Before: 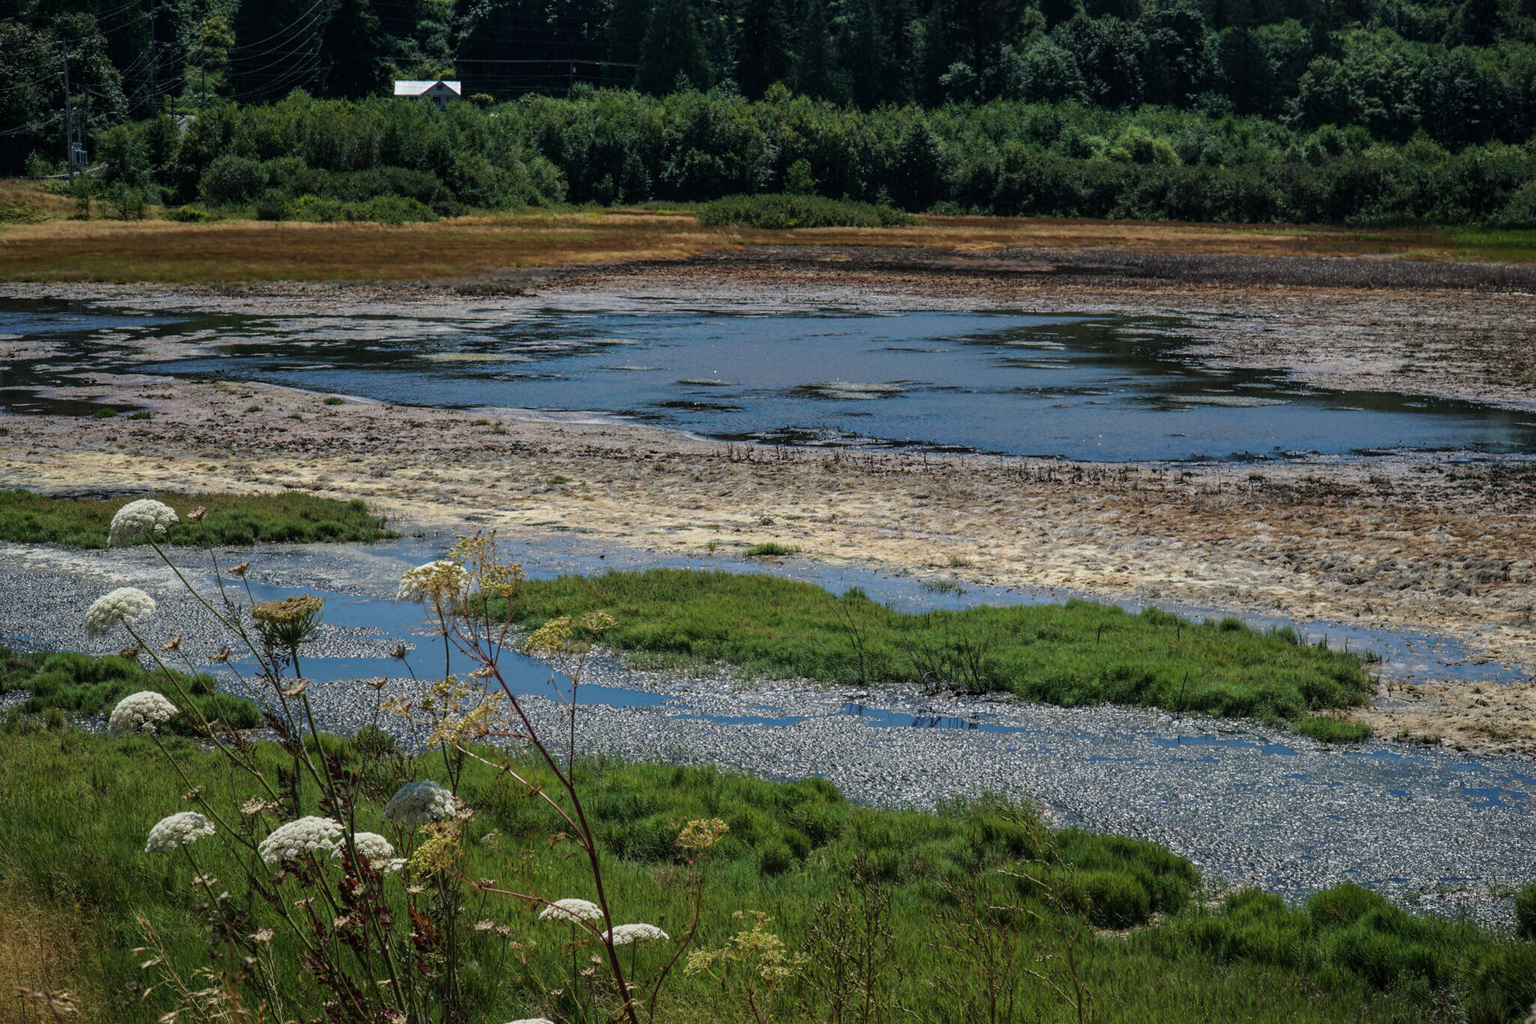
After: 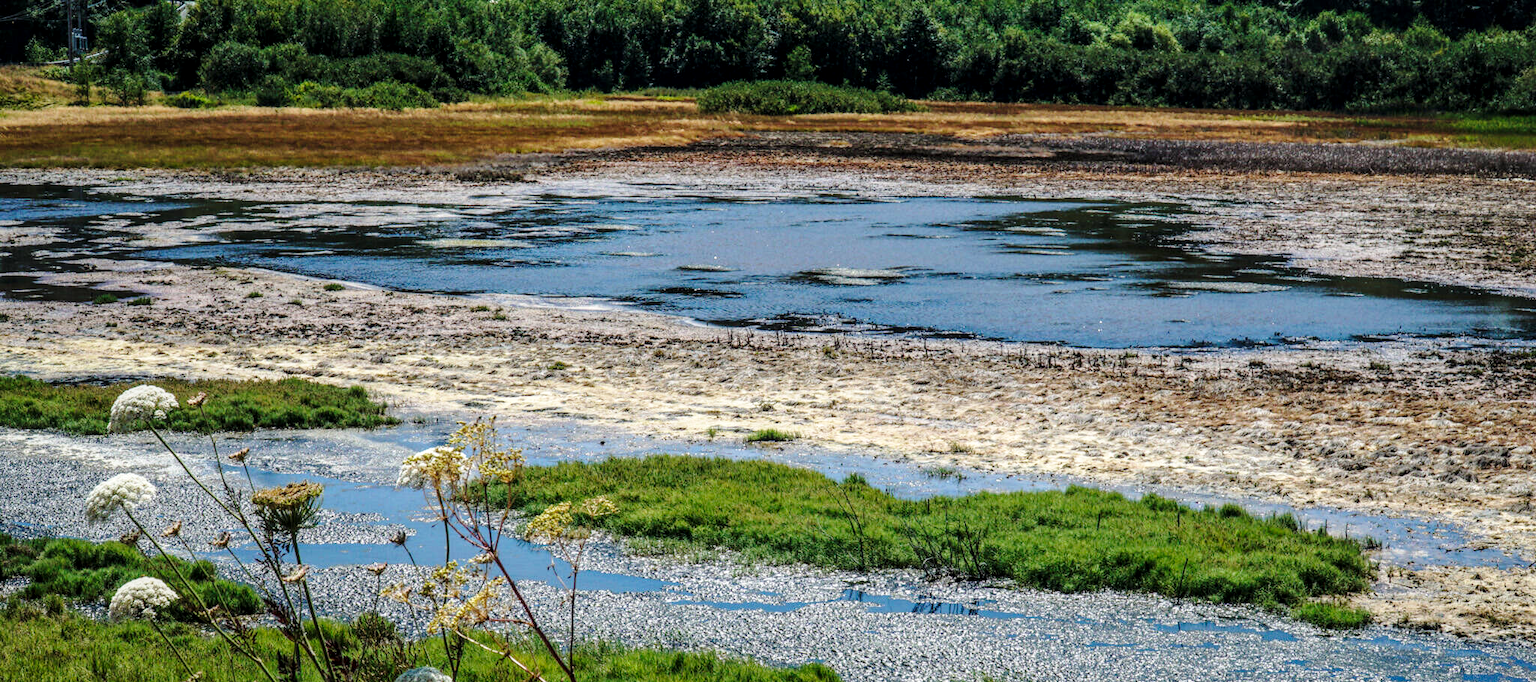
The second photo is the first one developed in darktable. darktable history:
local contrast: on, module defaults
base curve: curves: ch0 [(0, 0) (0.028, 0.03) (0.121, 0.232) (0.46, 0.748) (0.859, 0.968) (1, 1)], preserve colors none
crop: top 11.166%, bottom 22.168%
